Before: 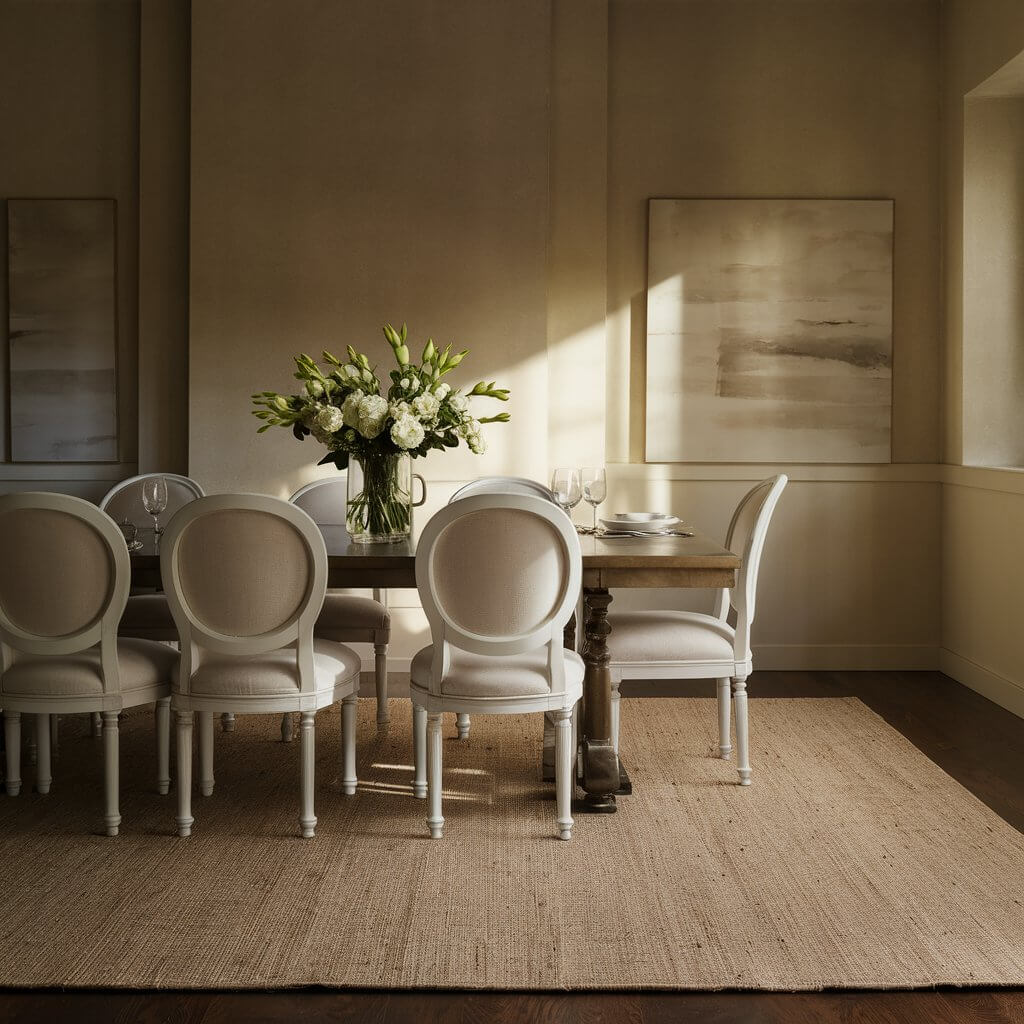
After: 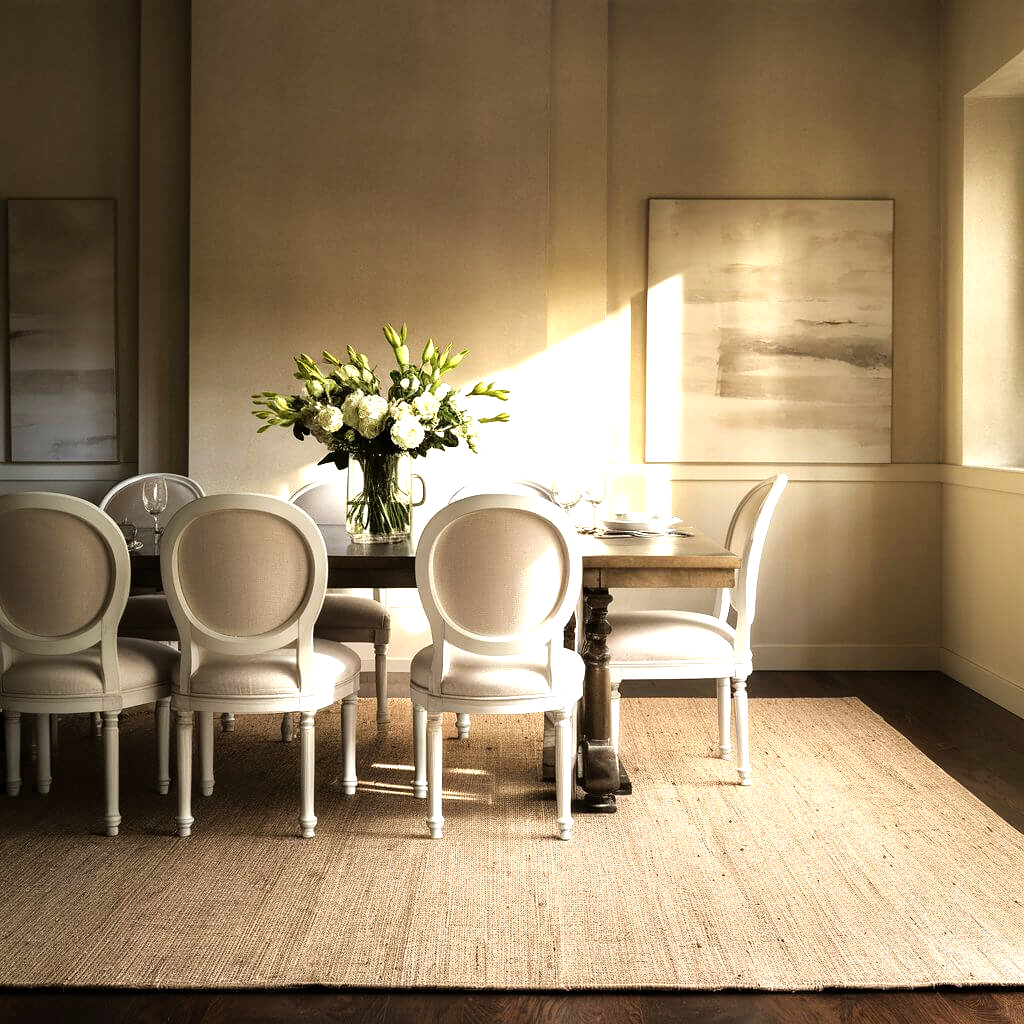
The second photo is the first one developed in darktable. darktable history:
tone equalizer: -8 EV -1.05 EV, -7 EV -0.995 EV, -6 EV -0.886 EV, -5 EV -0.559 EV, -3 EV 0.596 EV, -2 EV 0.868 EV, -1 EV 1.01 EV, +0 EV 1.07 EV, mask exposure compensation -0.486 EV
exposure: exposure 0.488 EV, compensate highlight preservation false
